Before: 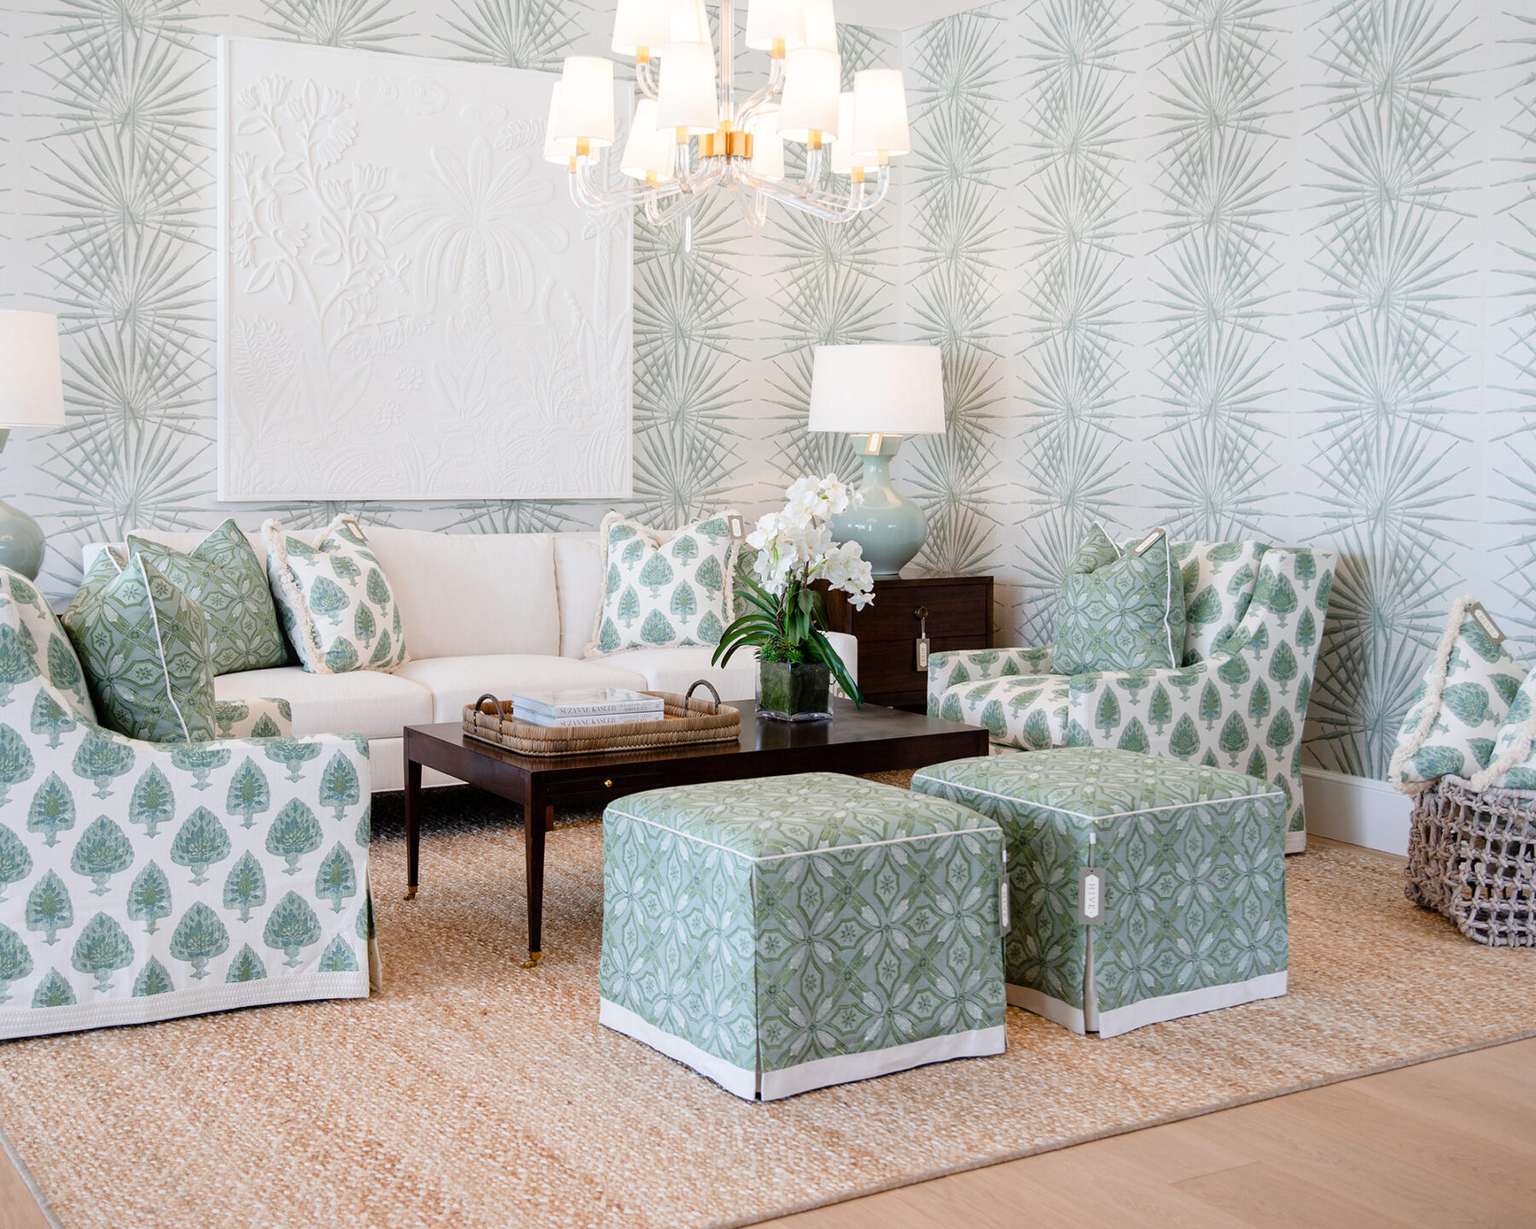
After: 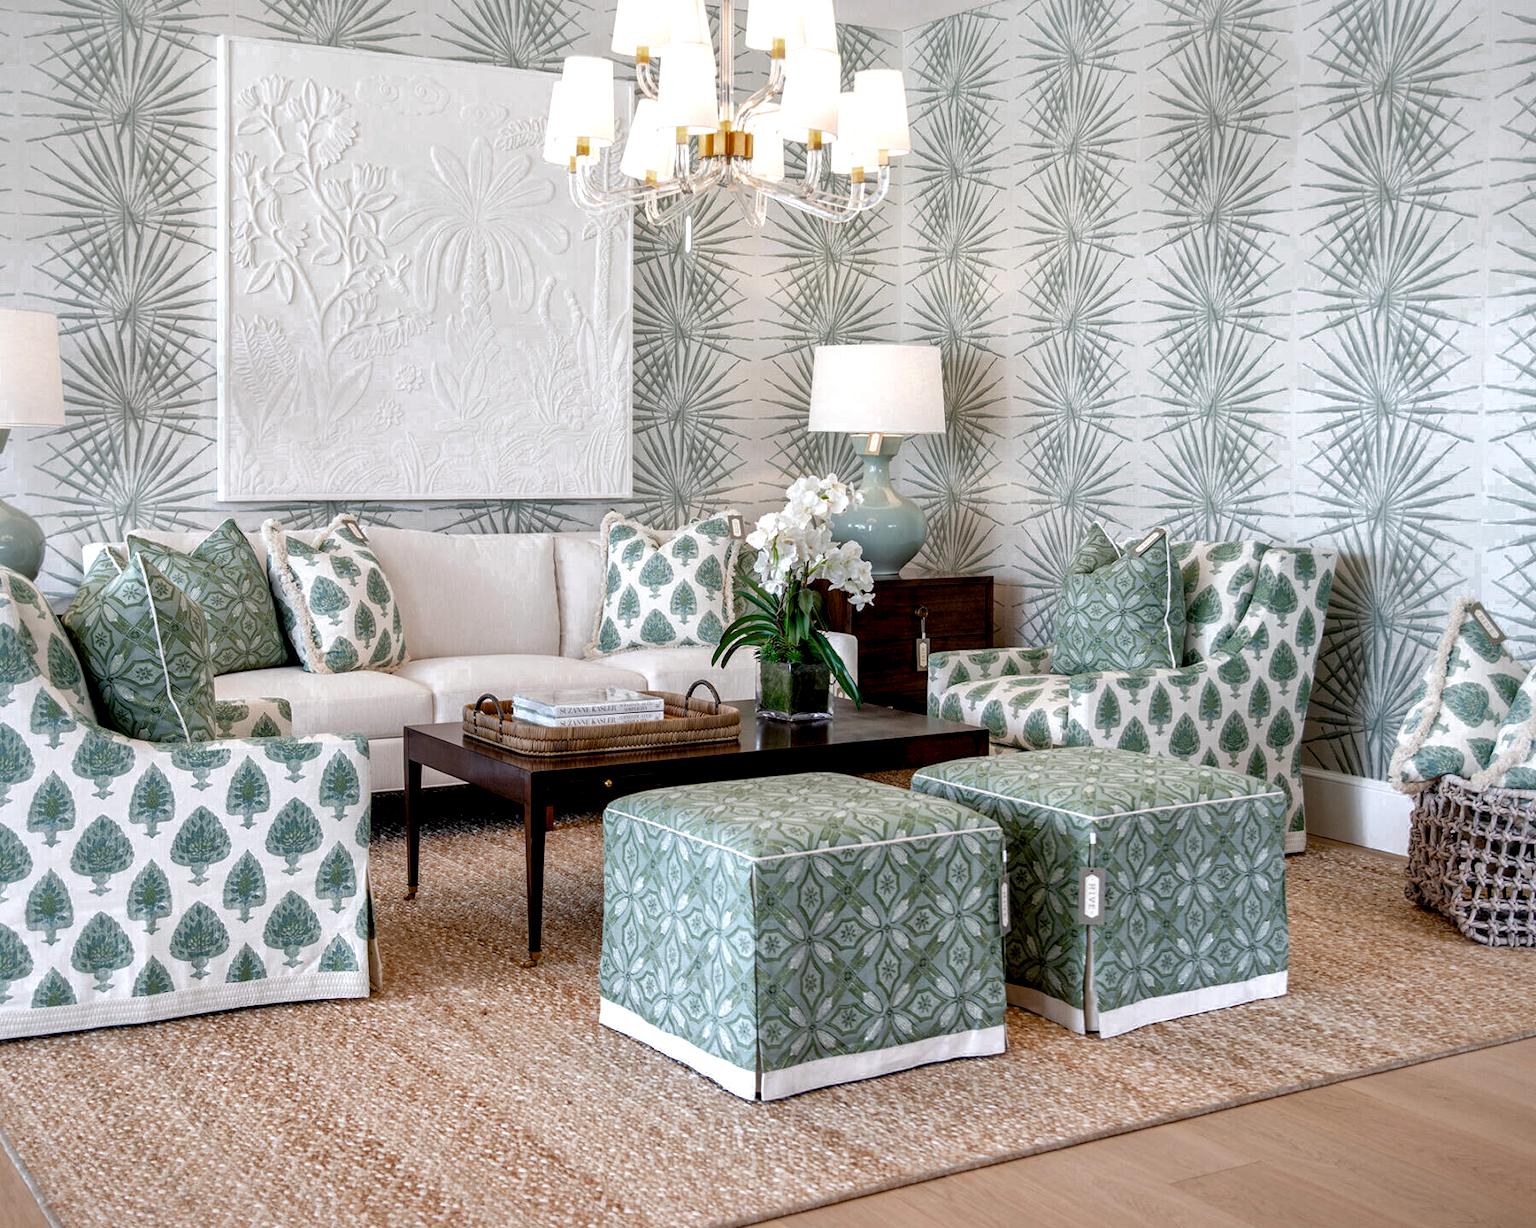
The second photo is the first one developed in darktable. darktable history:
color zones: curves: ch0 [(0.203, 0.433) (0.607, 0.517) (0.697, 0.696) (0.705, 0.897)]
local contrast: highlights 60%, shadows 63%, detail 160%
shadows and highlights: on, module defaults
